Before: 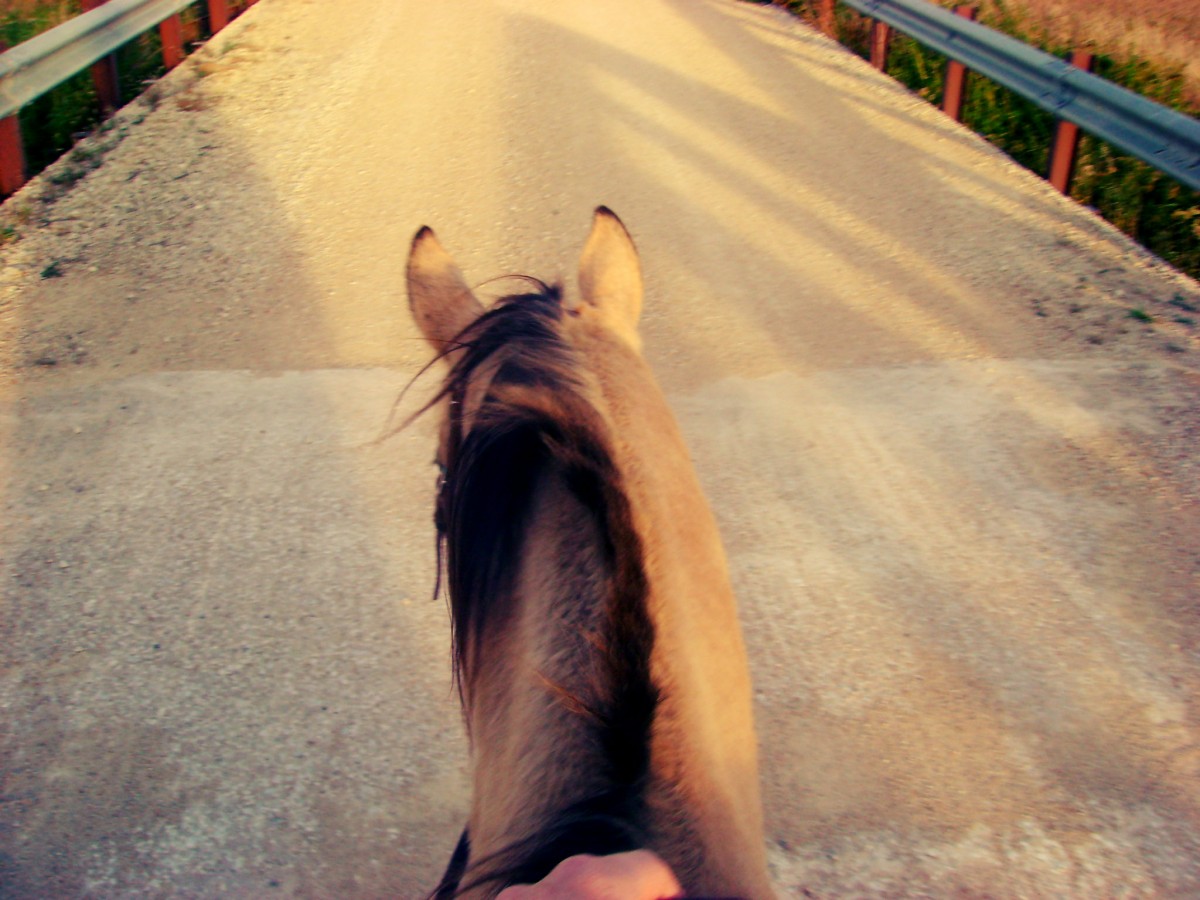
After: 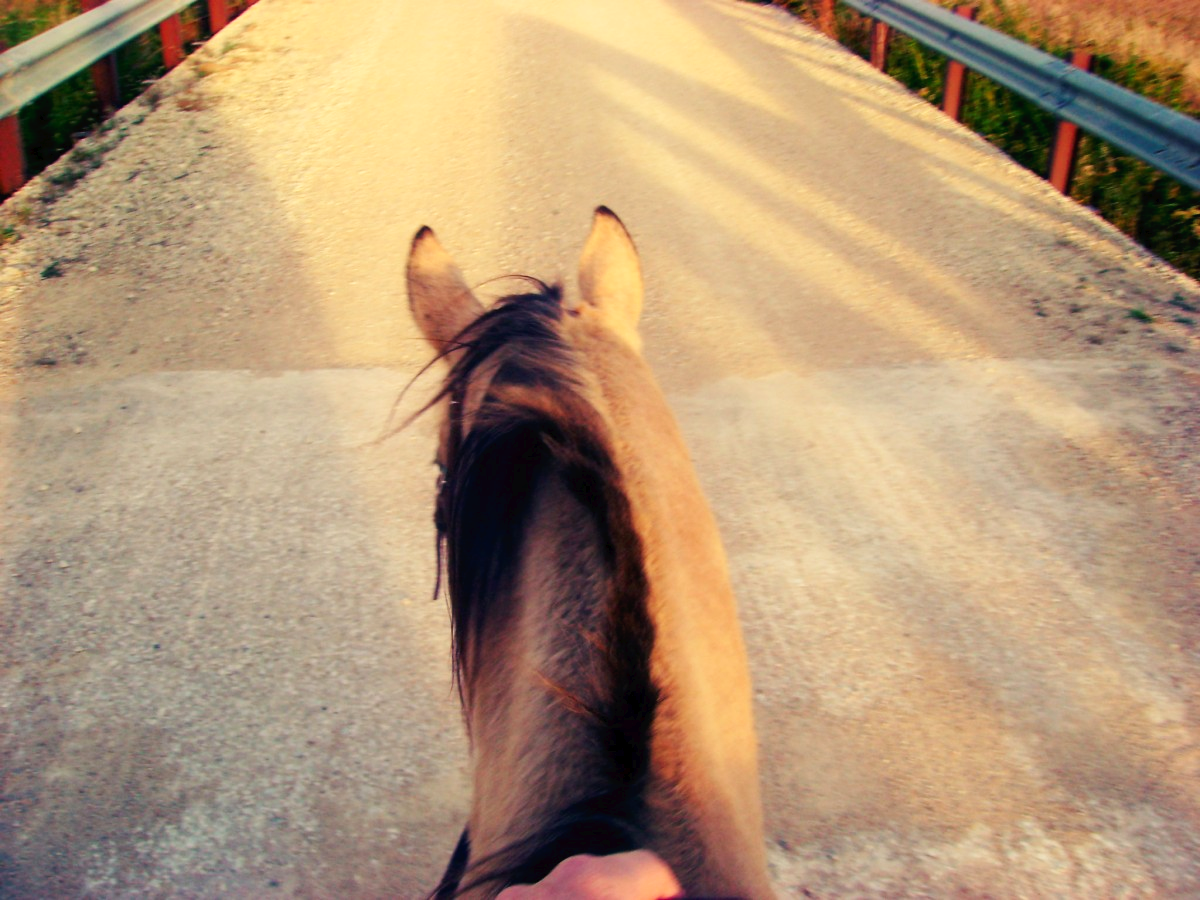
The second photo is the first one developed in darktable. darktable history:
tone curve: curves: ch0 [(0, 0) (0.003, 0.019) (0.011, 0.022) (0.025, 0.03) (0.044, 0.049) (0.069, 0.08) (0.1, 0.111) (0.136, 0.144) (0.177, 0.189) (0.224, 0.23) (0.277, 0.285) (0.335, 0.356) (0.399, 0.428) (0.468, 0.511) (0.543, 0.597) (0.623, 0.682) (0.709, 0.773) (0.801, 0.865) (0.898, 0.945) (1, 1)], preserve colors none
